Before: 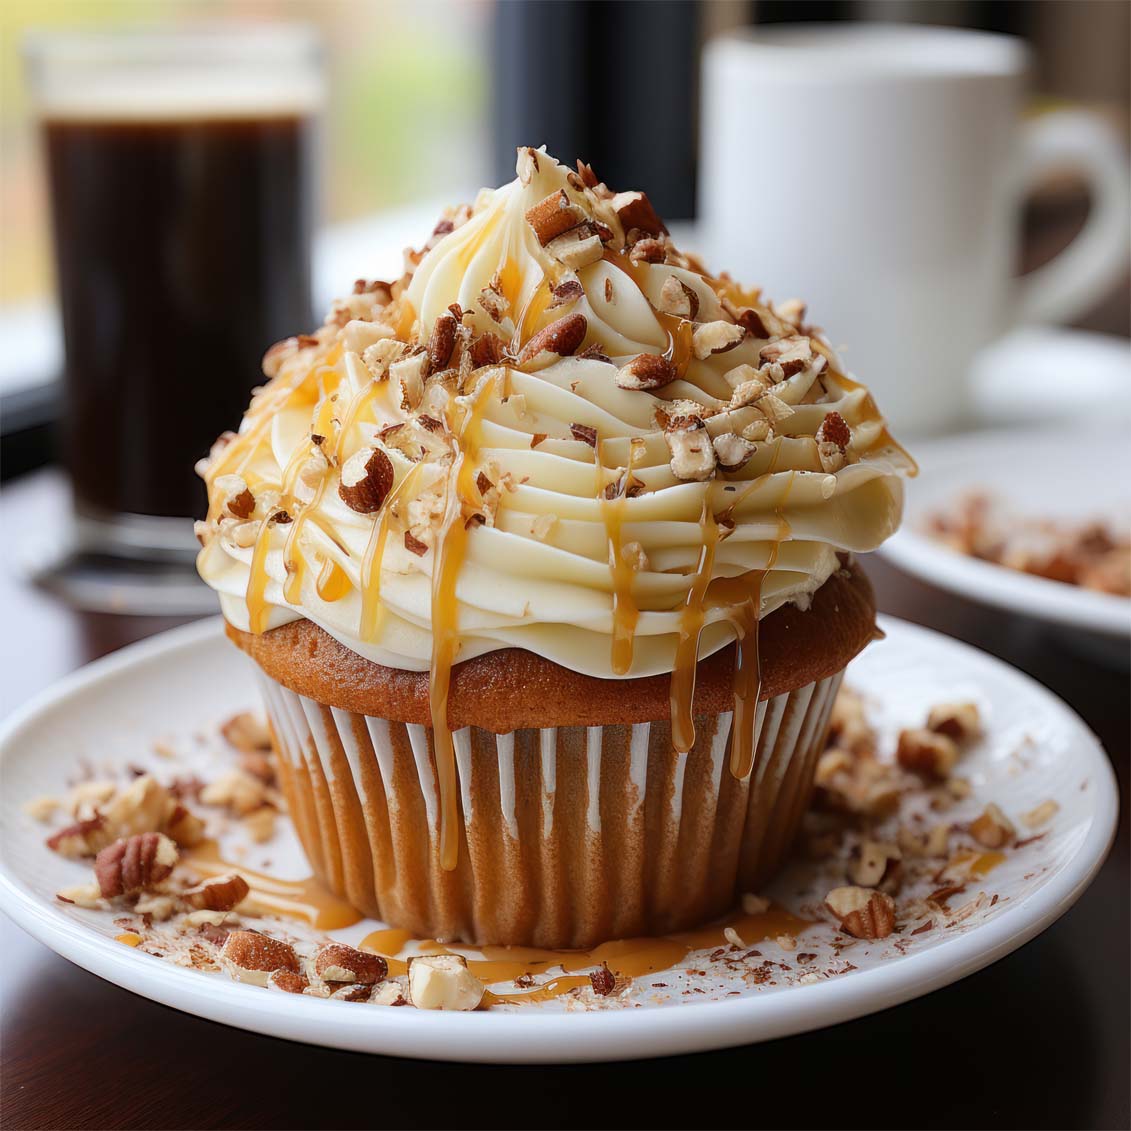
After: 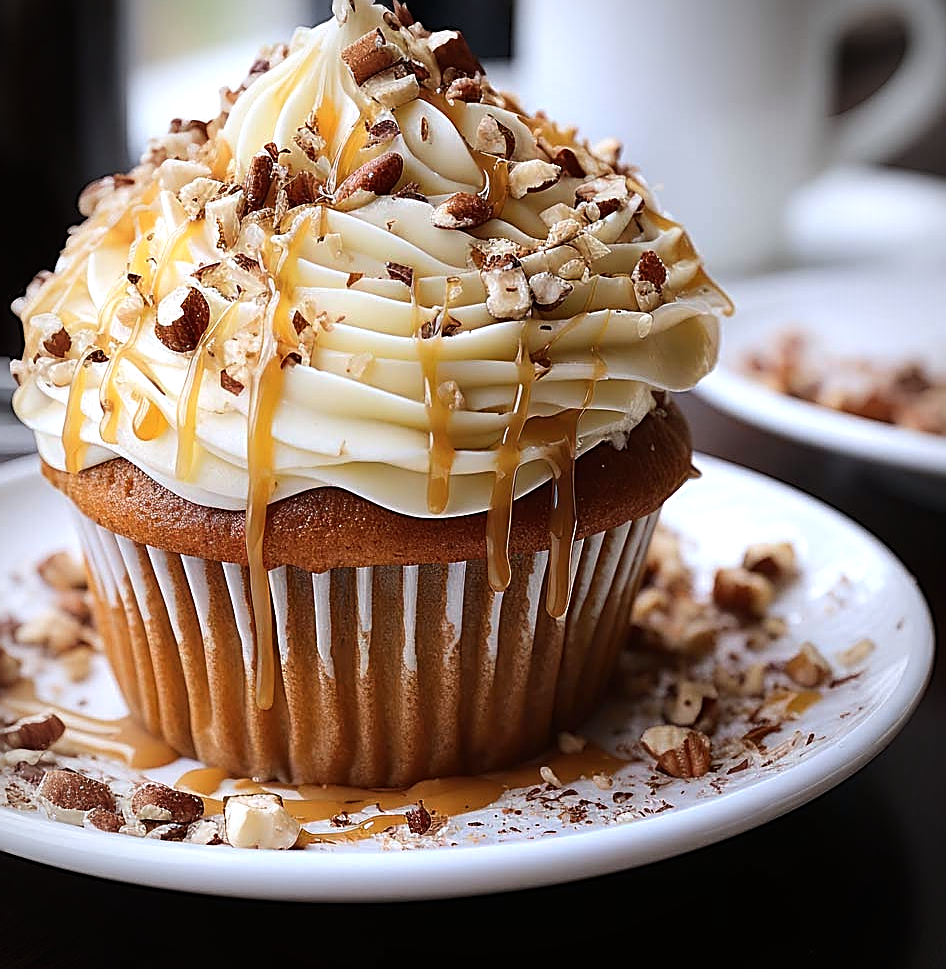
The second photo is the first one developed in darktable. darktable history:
crop: left 16.315%, top 14.246%
sharpen: amount 1
vignetting: on, module defaults
tone equalizer: -8 EV -0.417 EV, -7 EV -0.389 EV, -6 EV -0.333 EV, -5 EV -0.222 EV, -3 EV 0.222 EV, -2 EV 0.333 EV, -1 EV 0.389 EV, +0 EV 0.417 EV, edges refinement/feathering 500, mask exposure compensation -1.57 EV, preserve details no
color calibration: illuminant as shot in camera, x 0.358, y 0.373, temperature 4628.91 K
